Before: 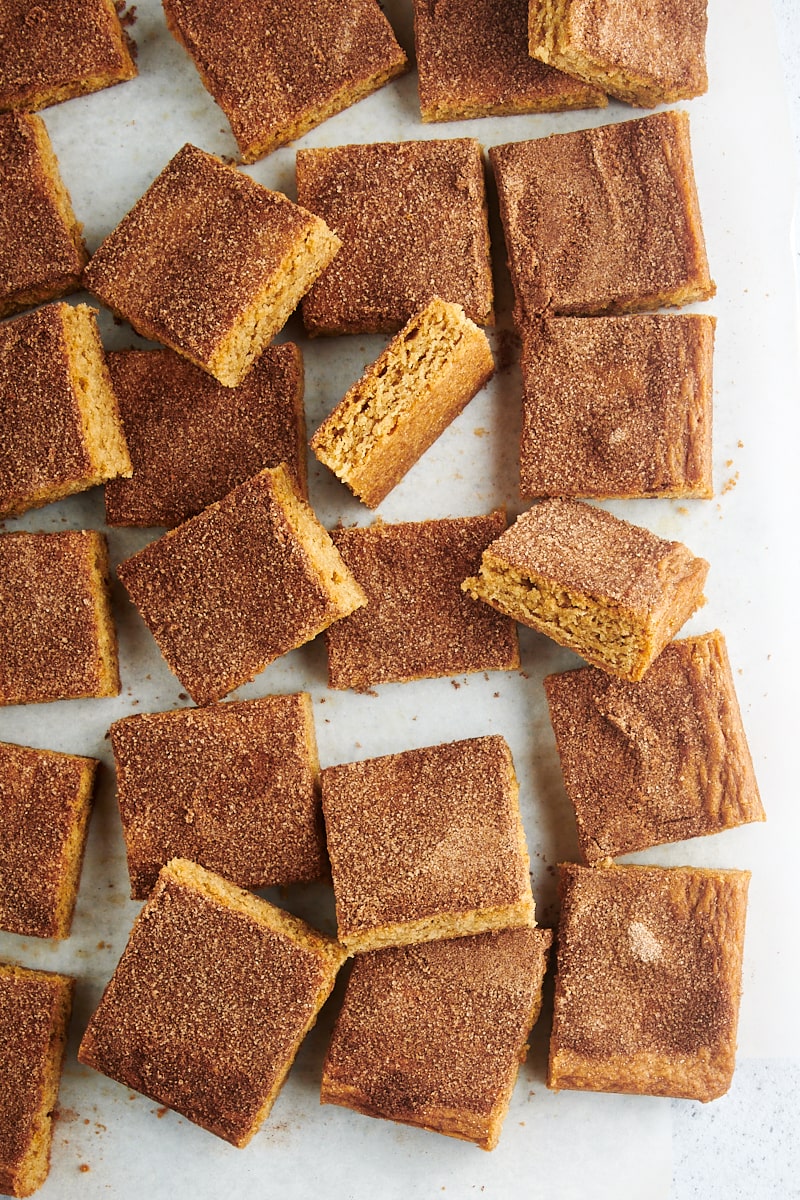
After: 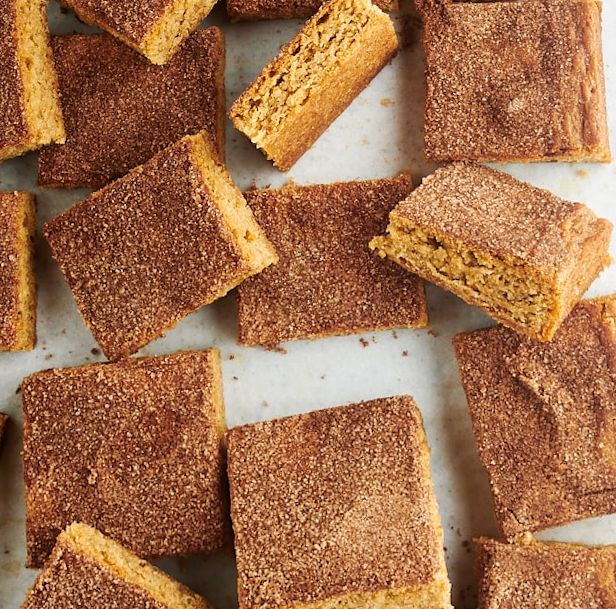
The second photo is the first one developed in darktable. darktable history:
rotate and perspective: rotation 0.72°, lens shift (vertical) -0.352, lens shift (horizontal) -0.051, crop left 0.152, crop right 0.859, crop top 0.019, crop bottom 0.964
crop: left 1.744%, top 19.225%, right 5.069%, bottom 28.357%
